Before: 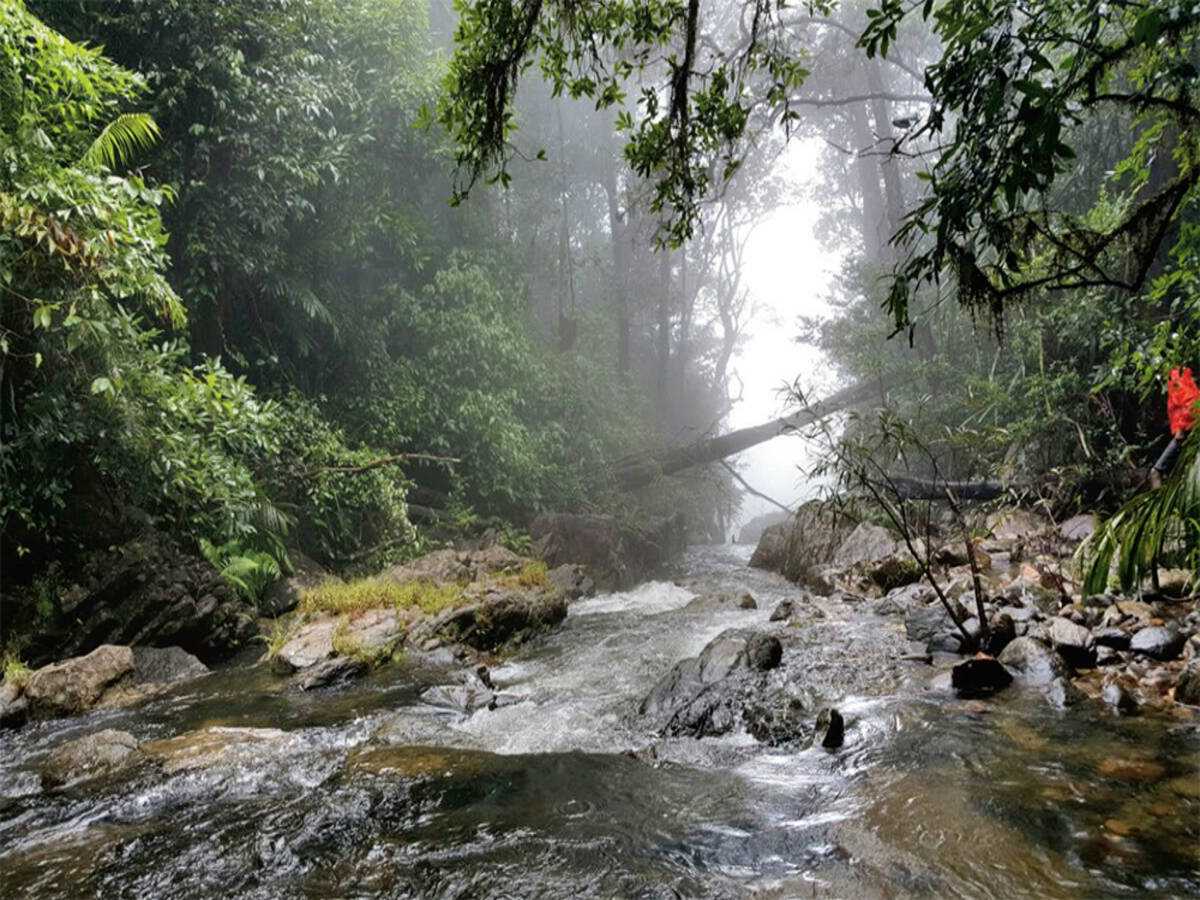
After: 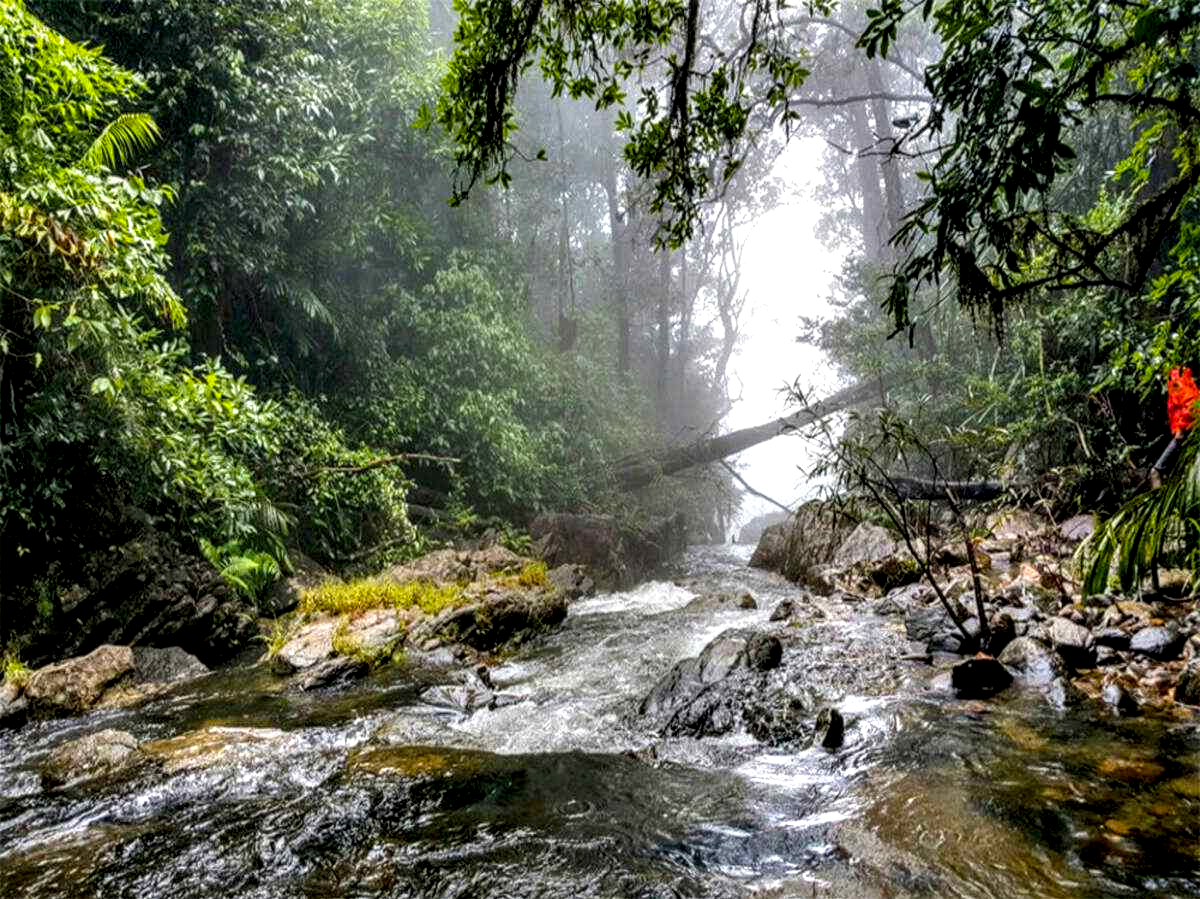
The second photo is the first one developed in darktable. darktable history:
crop: bottom 0.071%
color balance rgb: linear chroma grading › global chroma 15%, perceptual saturation grading › global saturation 30%
local contrast: highlights 12%, shadows 38%, detail 183%, midtone range 0.471
